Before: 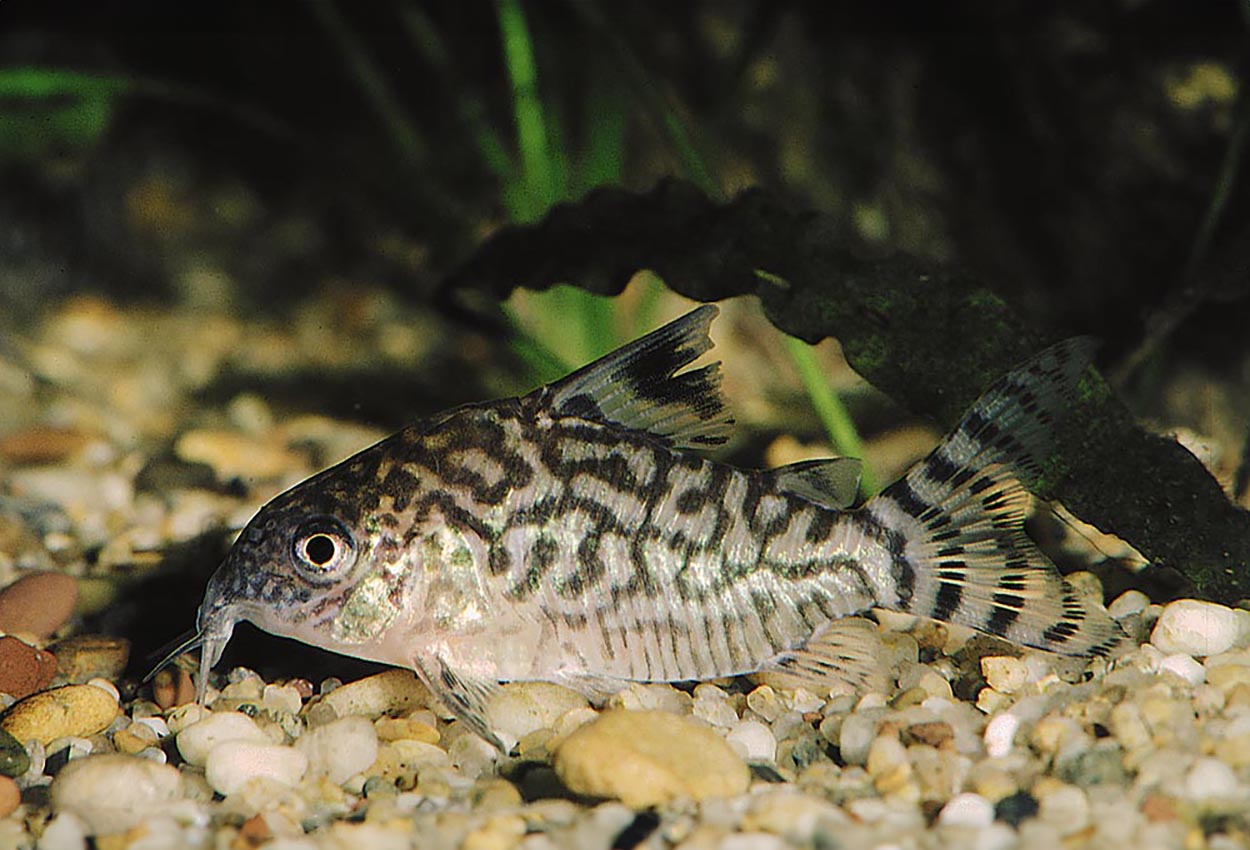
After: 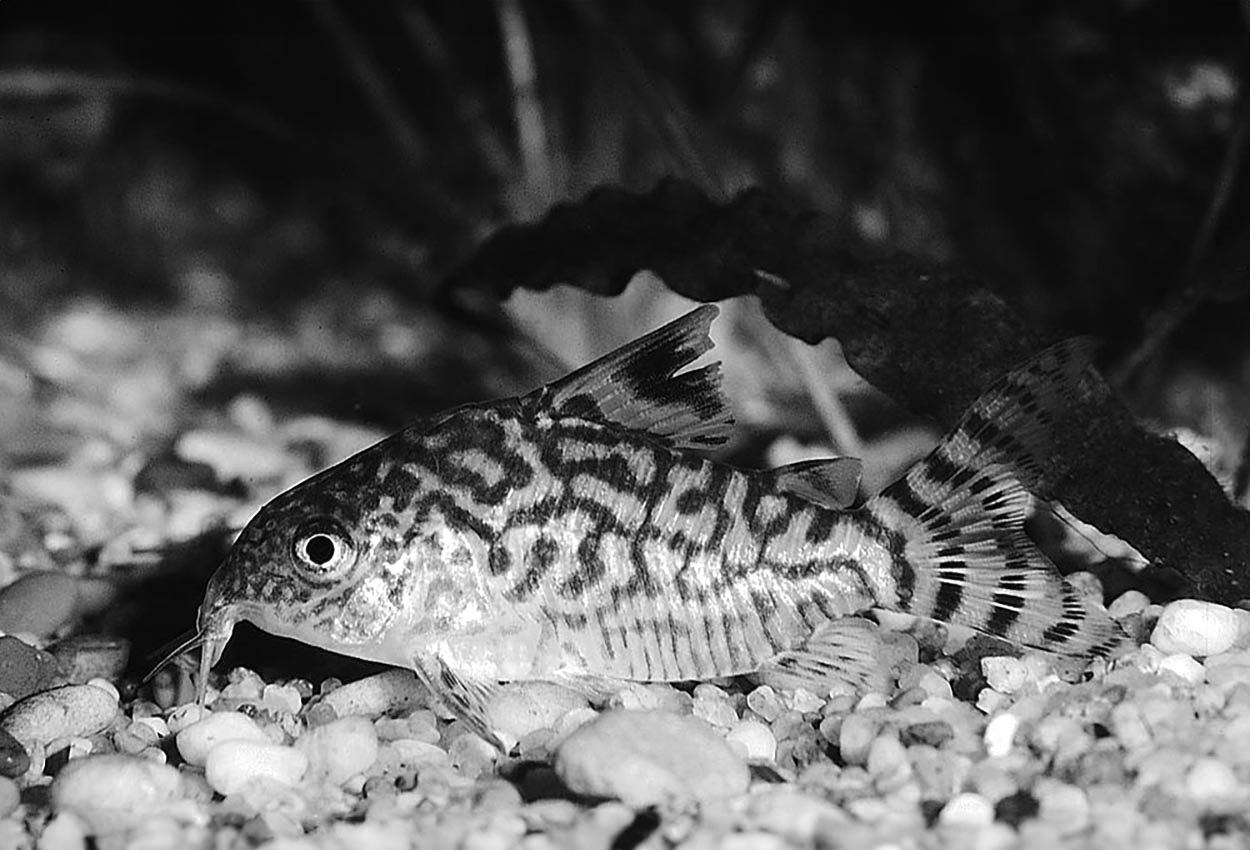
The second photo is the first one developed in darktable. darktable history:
tone equalizer: -8 EV -0.417 EV, -7 EV -0.389 EV, -6 EV -0.333 EV, -5 EV -0.222 EV, -3 EV 0.222 EV, -2 EV 0.333 EV, -1 EV 0.389 EV, +0 EV 0.417 EV, edges refinement/feathering 500, mask exposure compensation -1.57 EV, preserve details no
monochrome: on, module defaults
